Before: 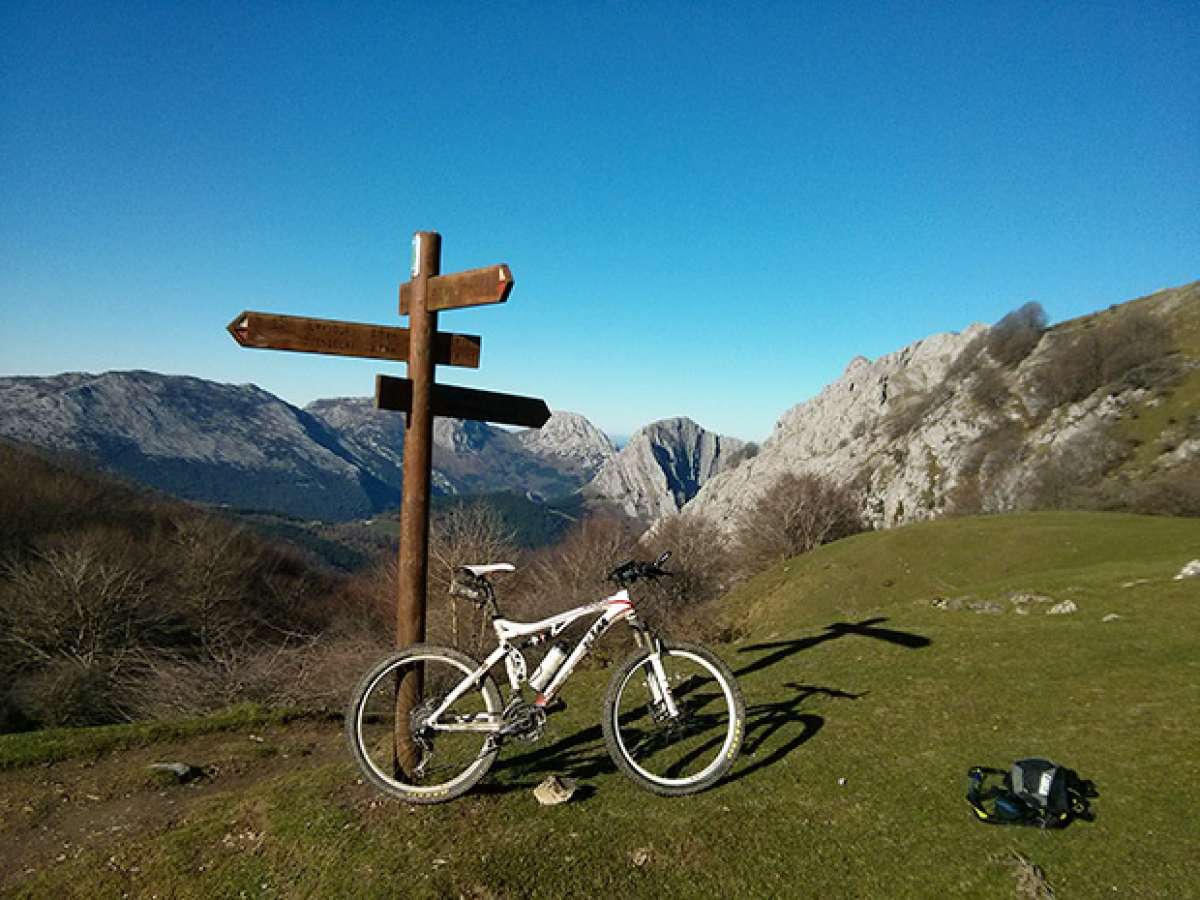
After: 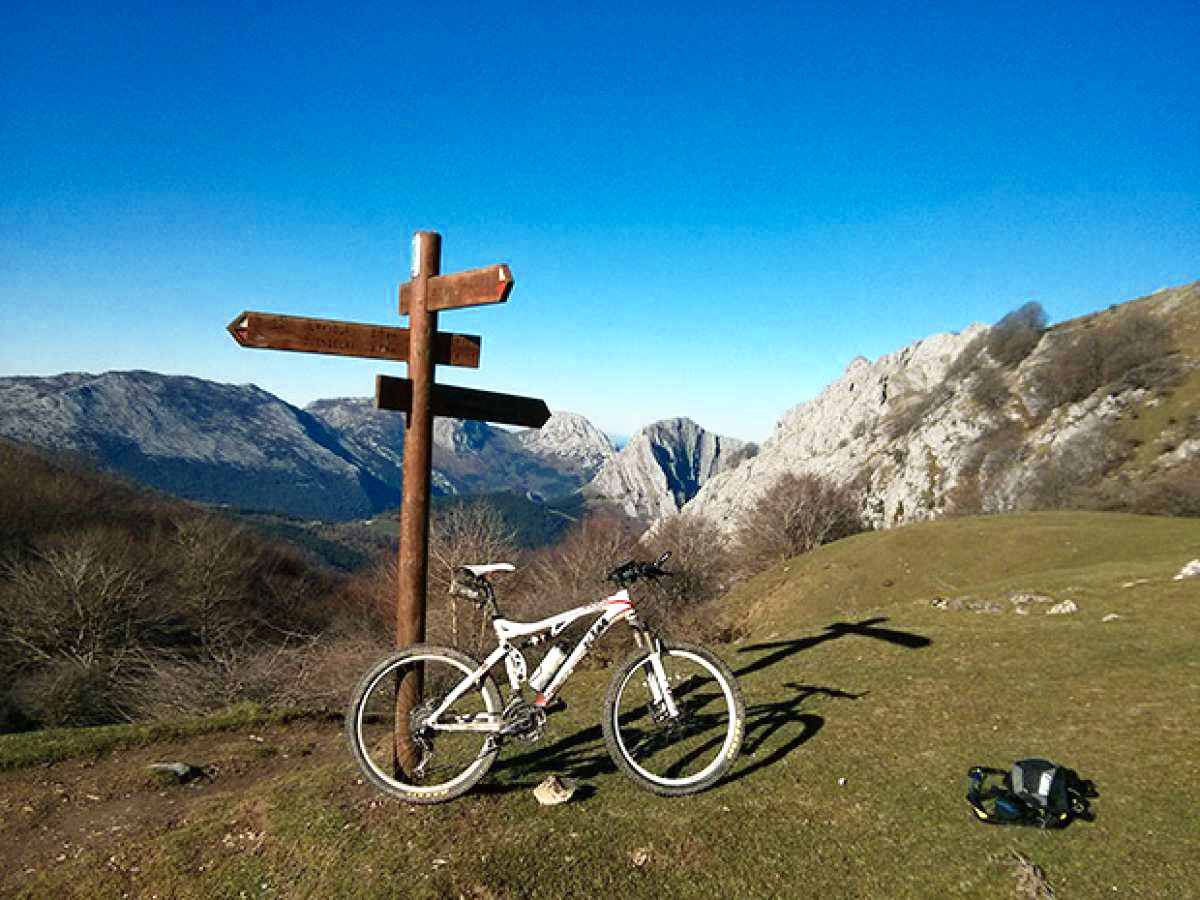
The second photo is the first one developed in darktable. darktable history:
exposure: compensate highlight preservation false
base curve: curves: ch0 [(0, 0) (0.688, 0.865) (1, 1)], preserve colors none
color zones: curves: ch0 [(0, 0.473) (0.001, 0.473) (0.226, 0.548) (0.4, 0.589) (0.525, 0.54) (0.728, 0.403) (0.999, 0.473) (1, 0.473)]; ch1 [(0, 0.619) (0.001, 0.619) (0.234, 0.388) (0.4, 0.372) (0.528, 0.422) (0.732, 0.53) (0.999, 0.619) (1, 0.619)]; ch2 [(0, 0.547) (0.001, 0.547) (0.226, 0.45) (0.4, 0.525) (0.525, 0.585) (0.8, 0.511) (0.999, 0.547) (1, 0.547)]
contrast brightness saturation: contrast 0.044, saturation 0.165
tone equalizer: on, module defaults
